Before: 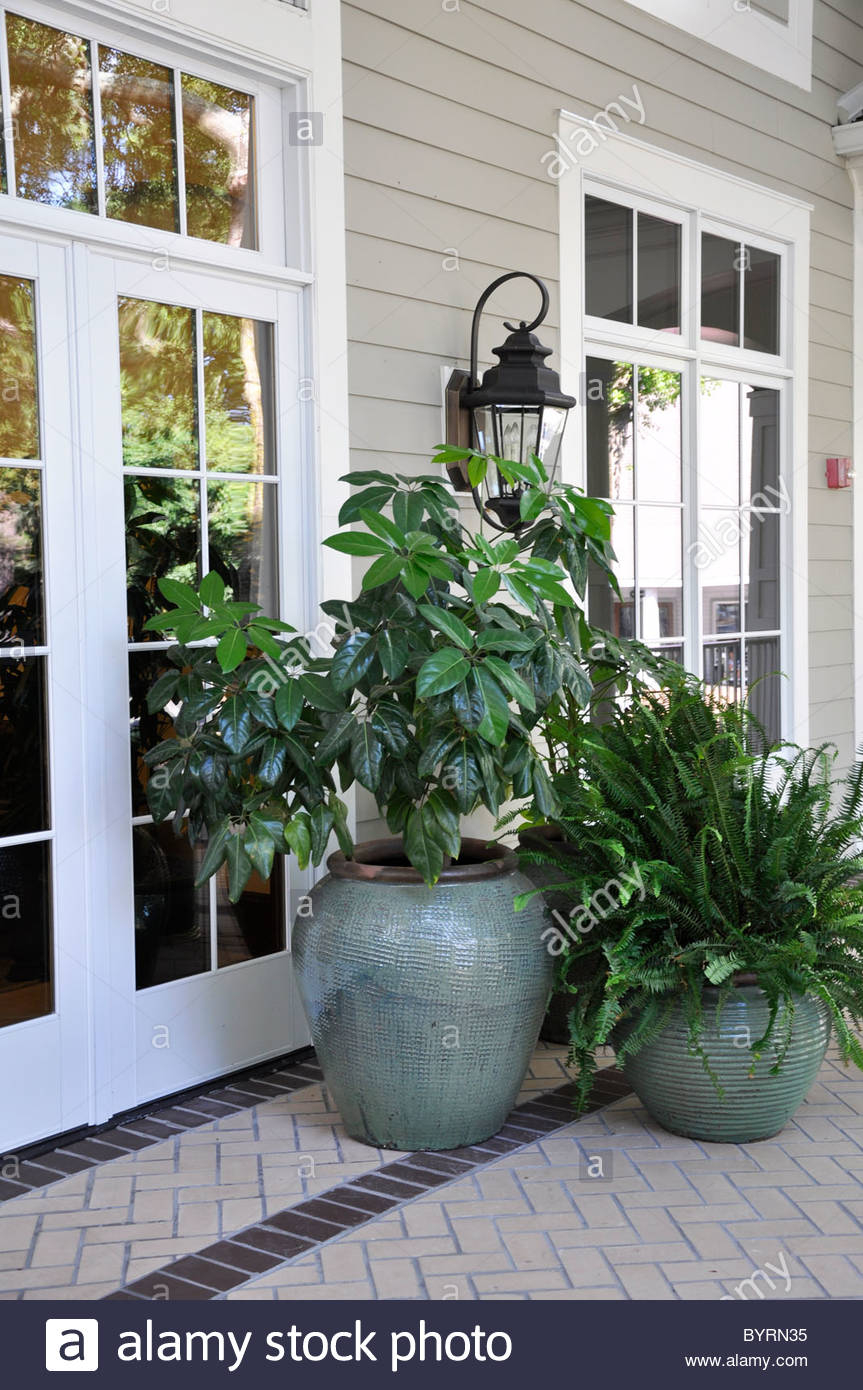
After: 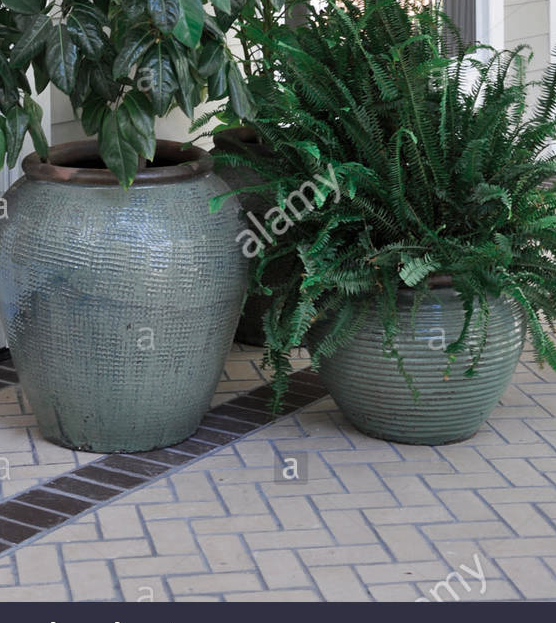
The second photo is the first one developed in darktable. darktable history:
crop and rotate: left 35.509%, top 50.238%, bottom 4.934%
color zones: curves: ch0 [(0, 0.5) (0.125, 0.4) (0.25, 0.5) (0.375, 0.4) (0.5, 0.4) (0.625, 0.35) (0.75, 0.35) (0.875, 0.5)]; ch1 [(0, 0.35) (0.125, 0.45) (0.25, 0.35) (0.375, 0.35) (0.5, 0.35) (0.625, 0.35) (0.75, 0.45) (0.875, 0.35)]; ch2 [(0, 0.6) (0.125, 0.5) (0.25, 0.5) (0.375, 0.6) (0.5, 0.6) (0.625, 0.5) (0.75, 0.5) (0.875, 0.5)]
